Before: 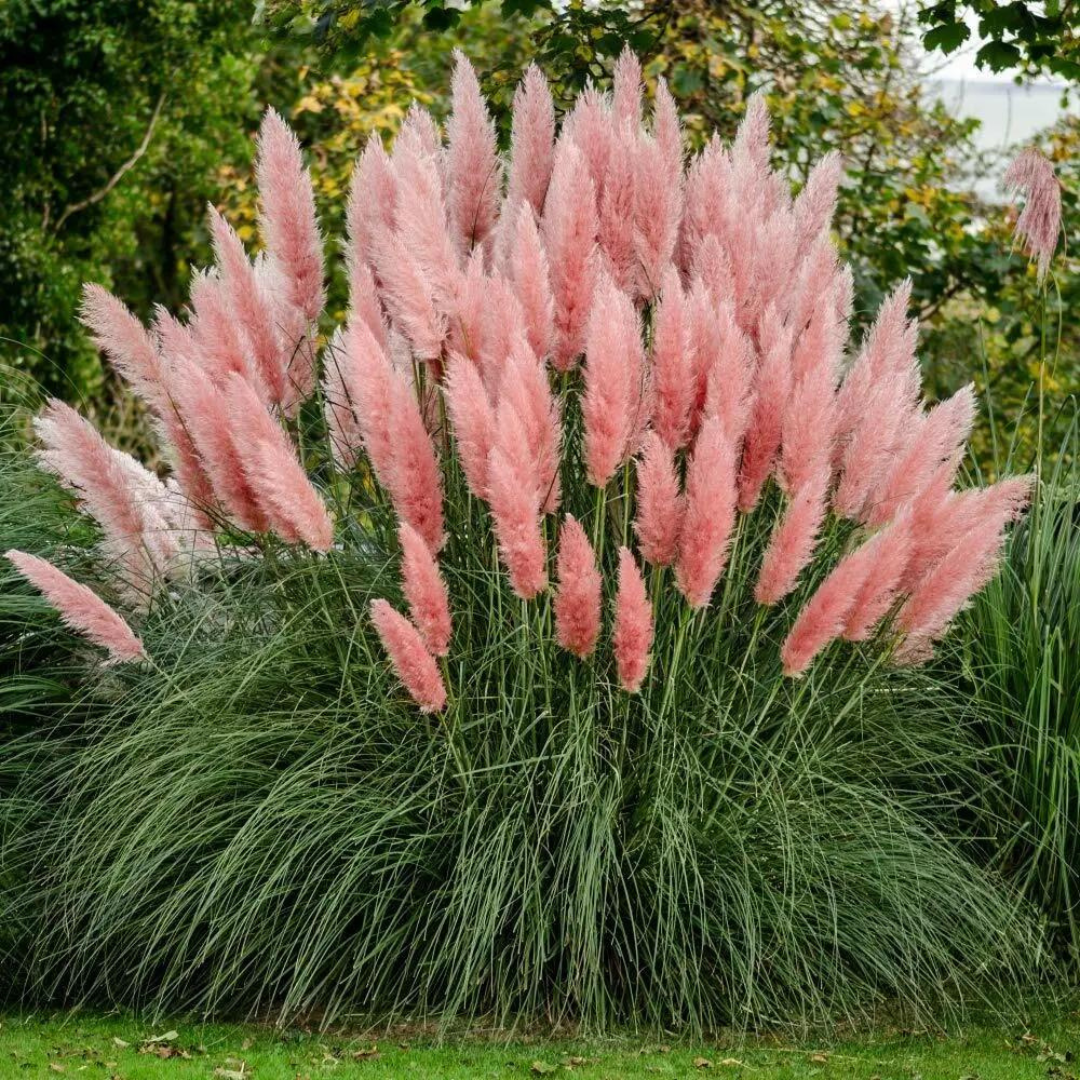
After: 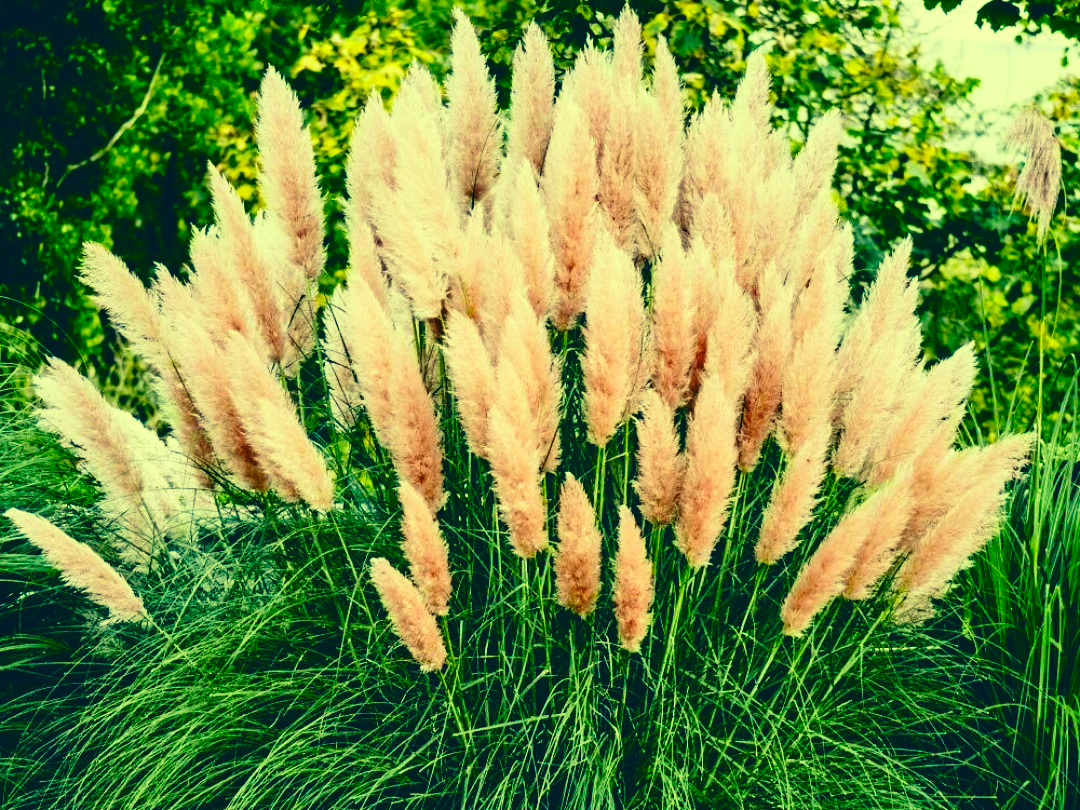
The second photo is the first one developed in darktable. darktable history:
color correction: highlights a* -15.58, highlights b* 40, shadows a* -40, shadows b* -26.18
base curve: curves: ch0 [(0, 0) (0.028, 0.03) (0.121, 0.232) (0.46, 0.748) (0.859, 0.968) (1, 1)], preserve colors none
contrast brightness saturation: contrast 0.2, brightness -0.11, saturation 0.1
crop: top 3.857%, bottom 21.132%
